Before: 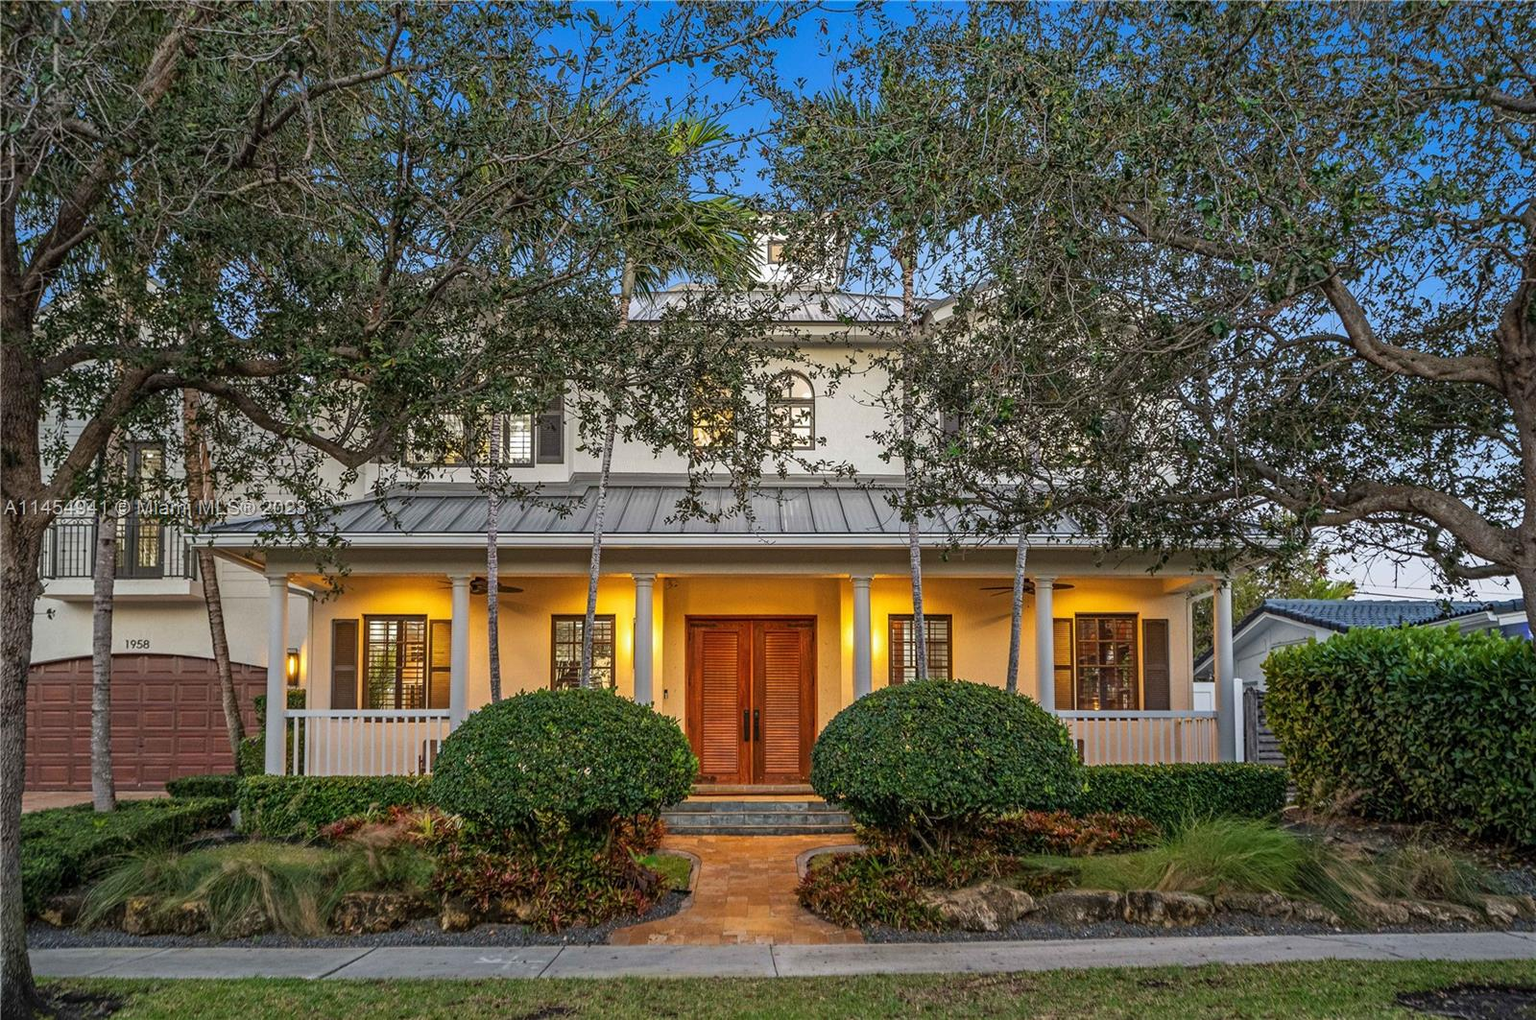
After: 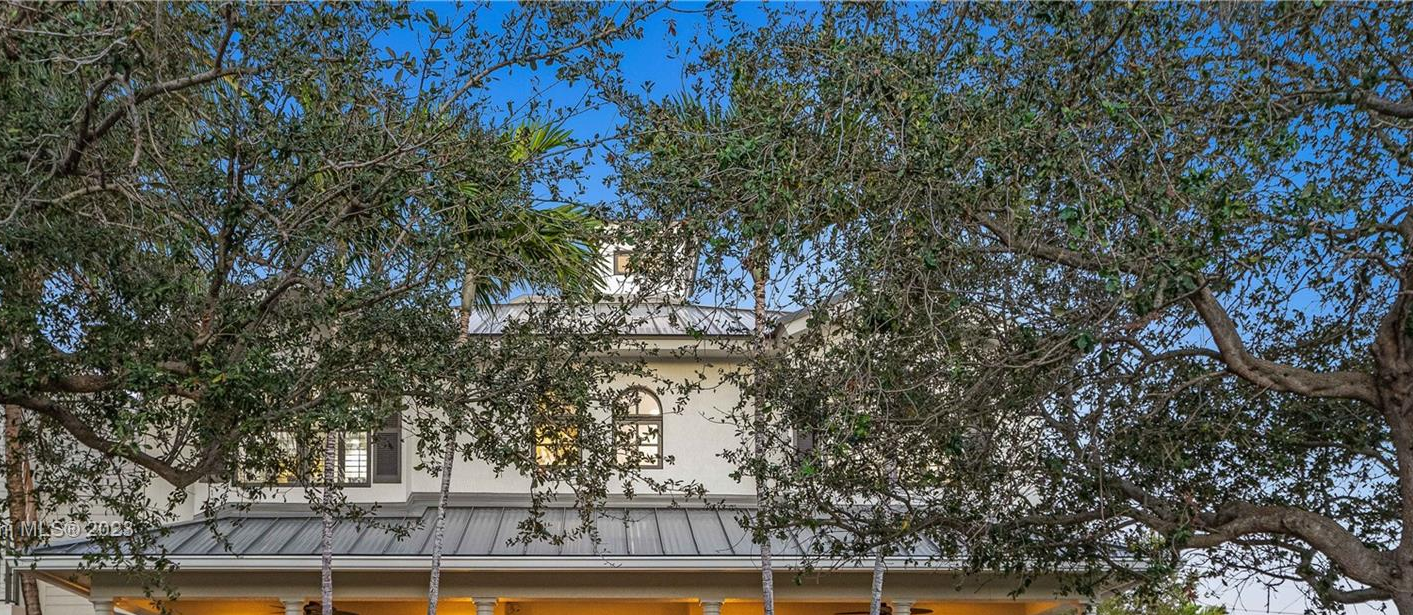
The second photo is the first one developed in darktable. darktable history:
crop and rotate: left 11.661%, bottom 42.098%
